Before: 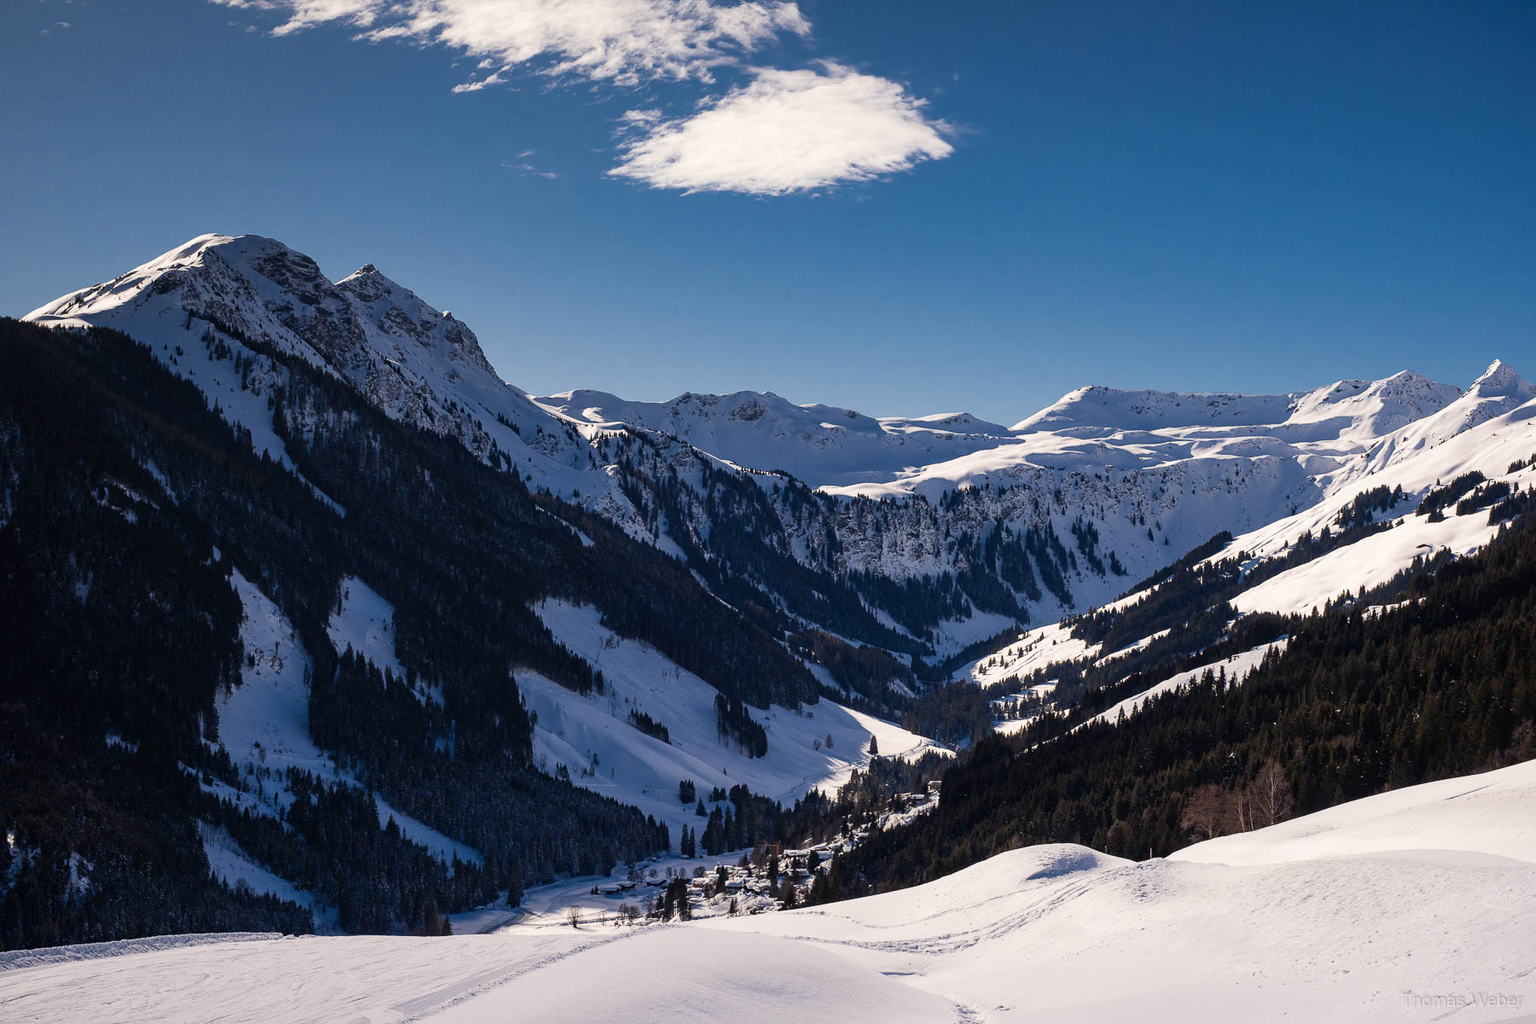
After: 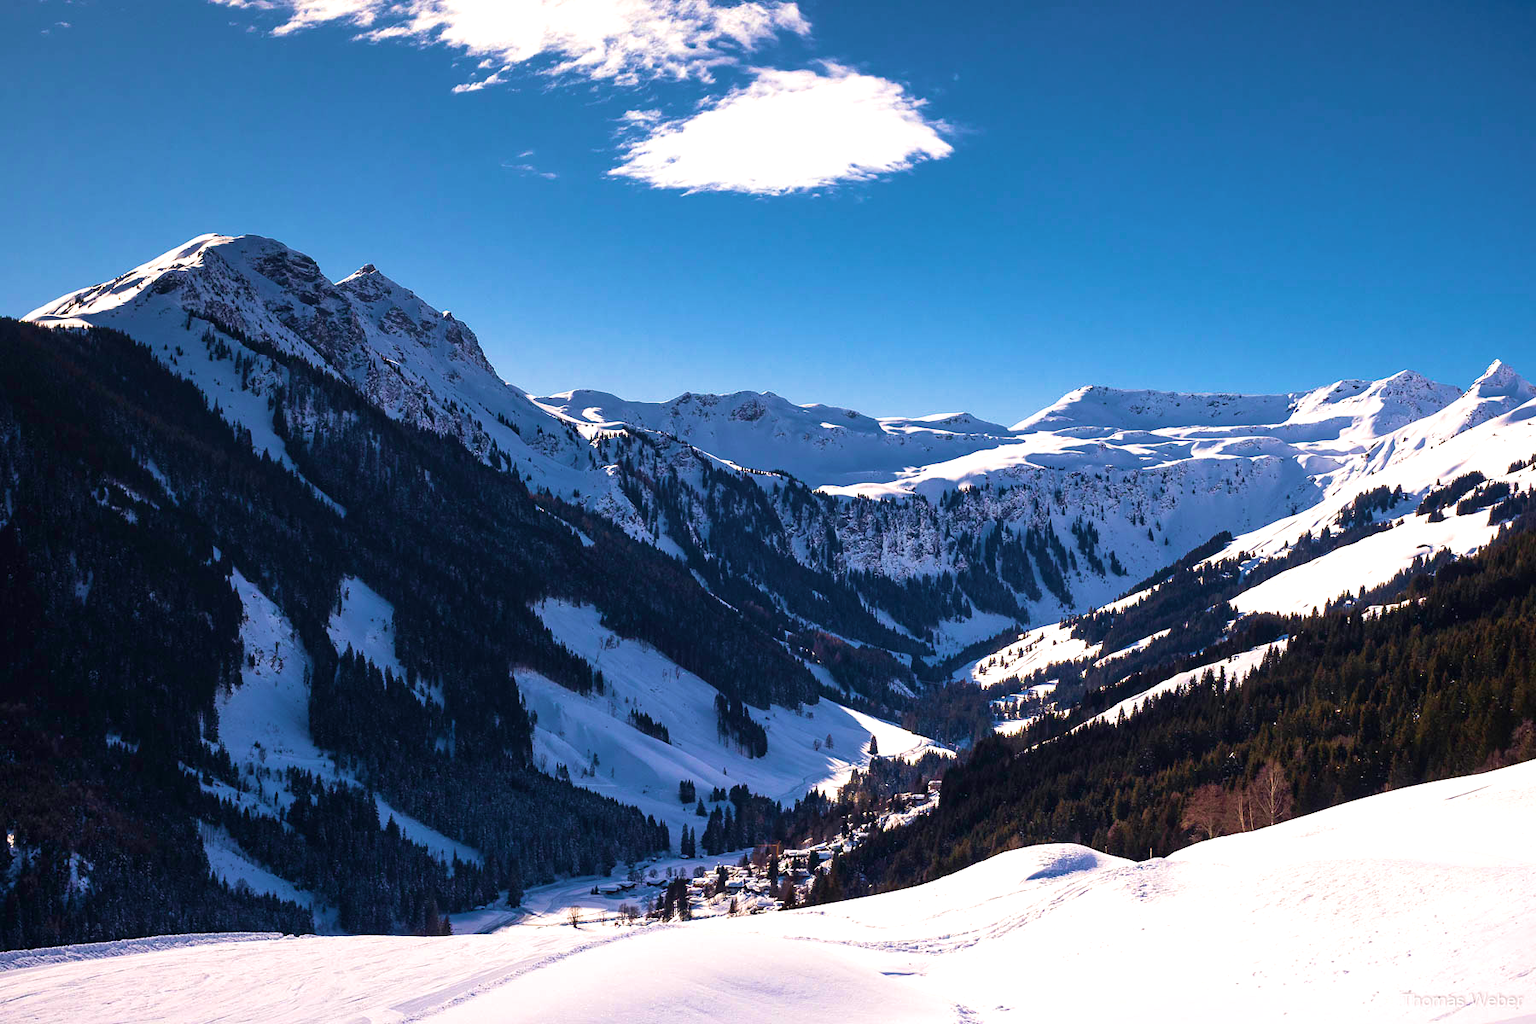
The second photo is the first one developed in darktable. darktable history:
white balance: emerald 1
velvia: strength 74%
exposure: exposure 0.6 EV, compensate highlight preservation false
